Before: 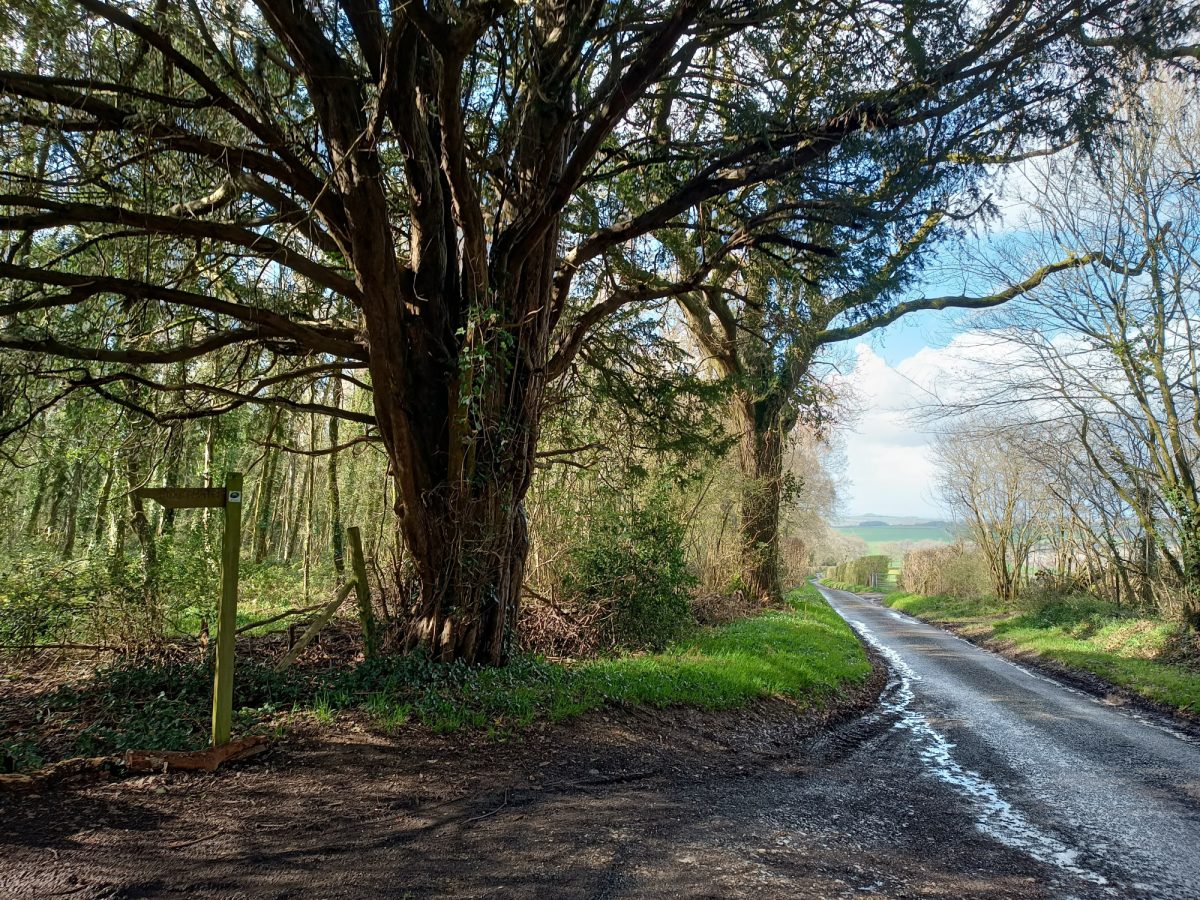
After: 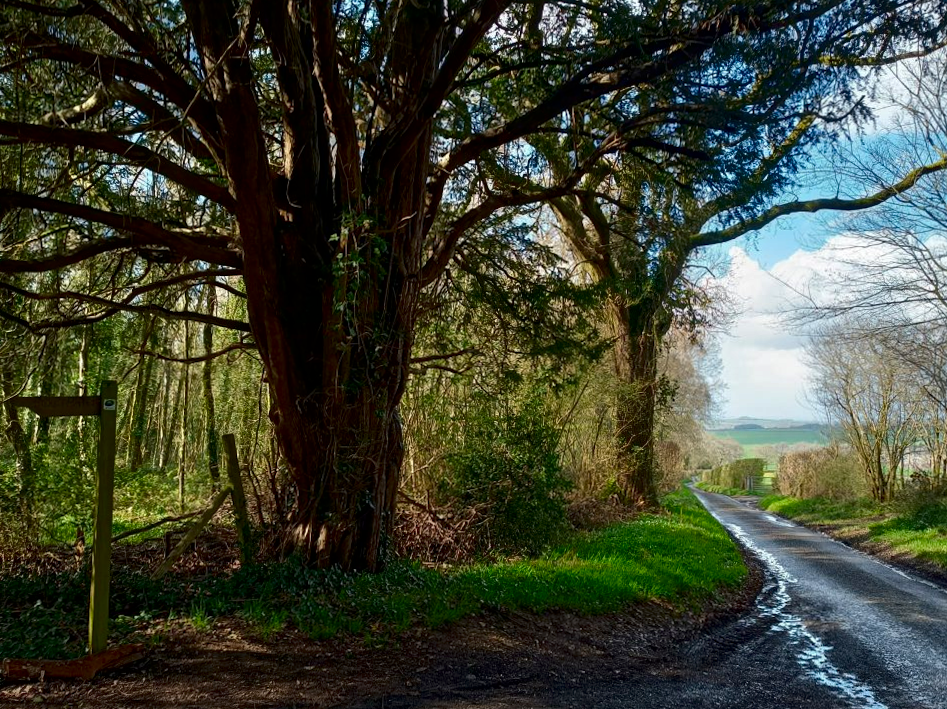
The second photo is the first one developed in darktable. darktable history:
rotate and perspective: rotation -0.45°, automatic cropping original format, crop left 0.008, crop right 0.992, crop top 0.012, crop bottom 0.988
crop and rotate: left 10.071%, top 10.071%, right 10.02%, bottom 10.02%
contrast brightness saturation: brightness -0.25, saturation 0.2
